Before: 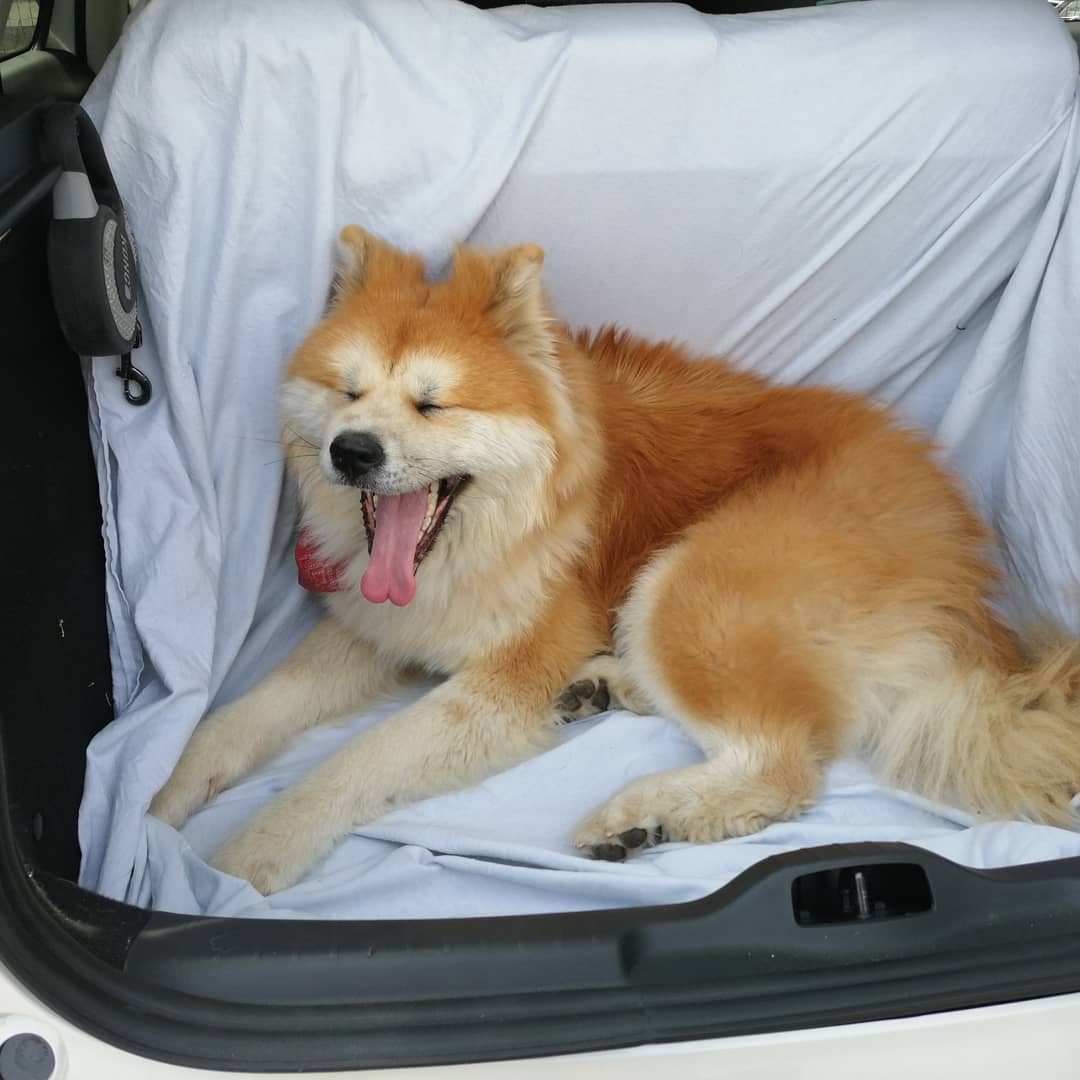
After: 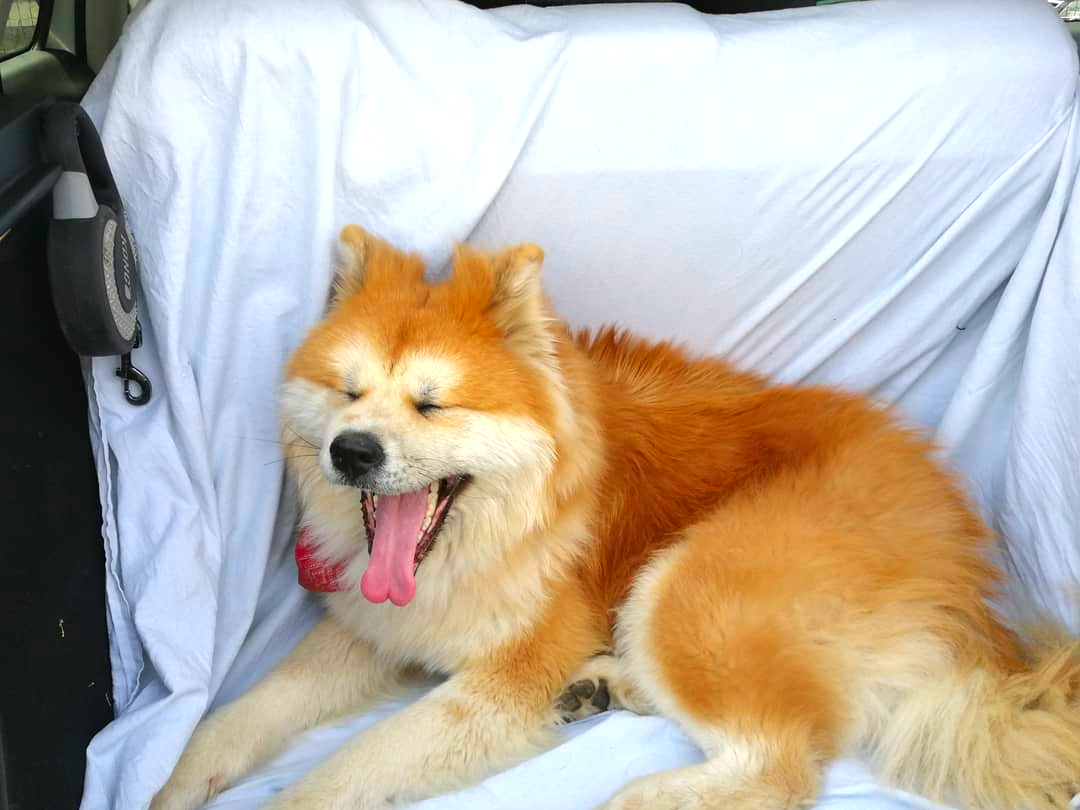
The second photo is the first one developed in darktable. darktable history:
color correction: saturation 1.34
exposure: exposure 0.556 EV, compensate highlight preservation false
crop: bottom 24.988%
